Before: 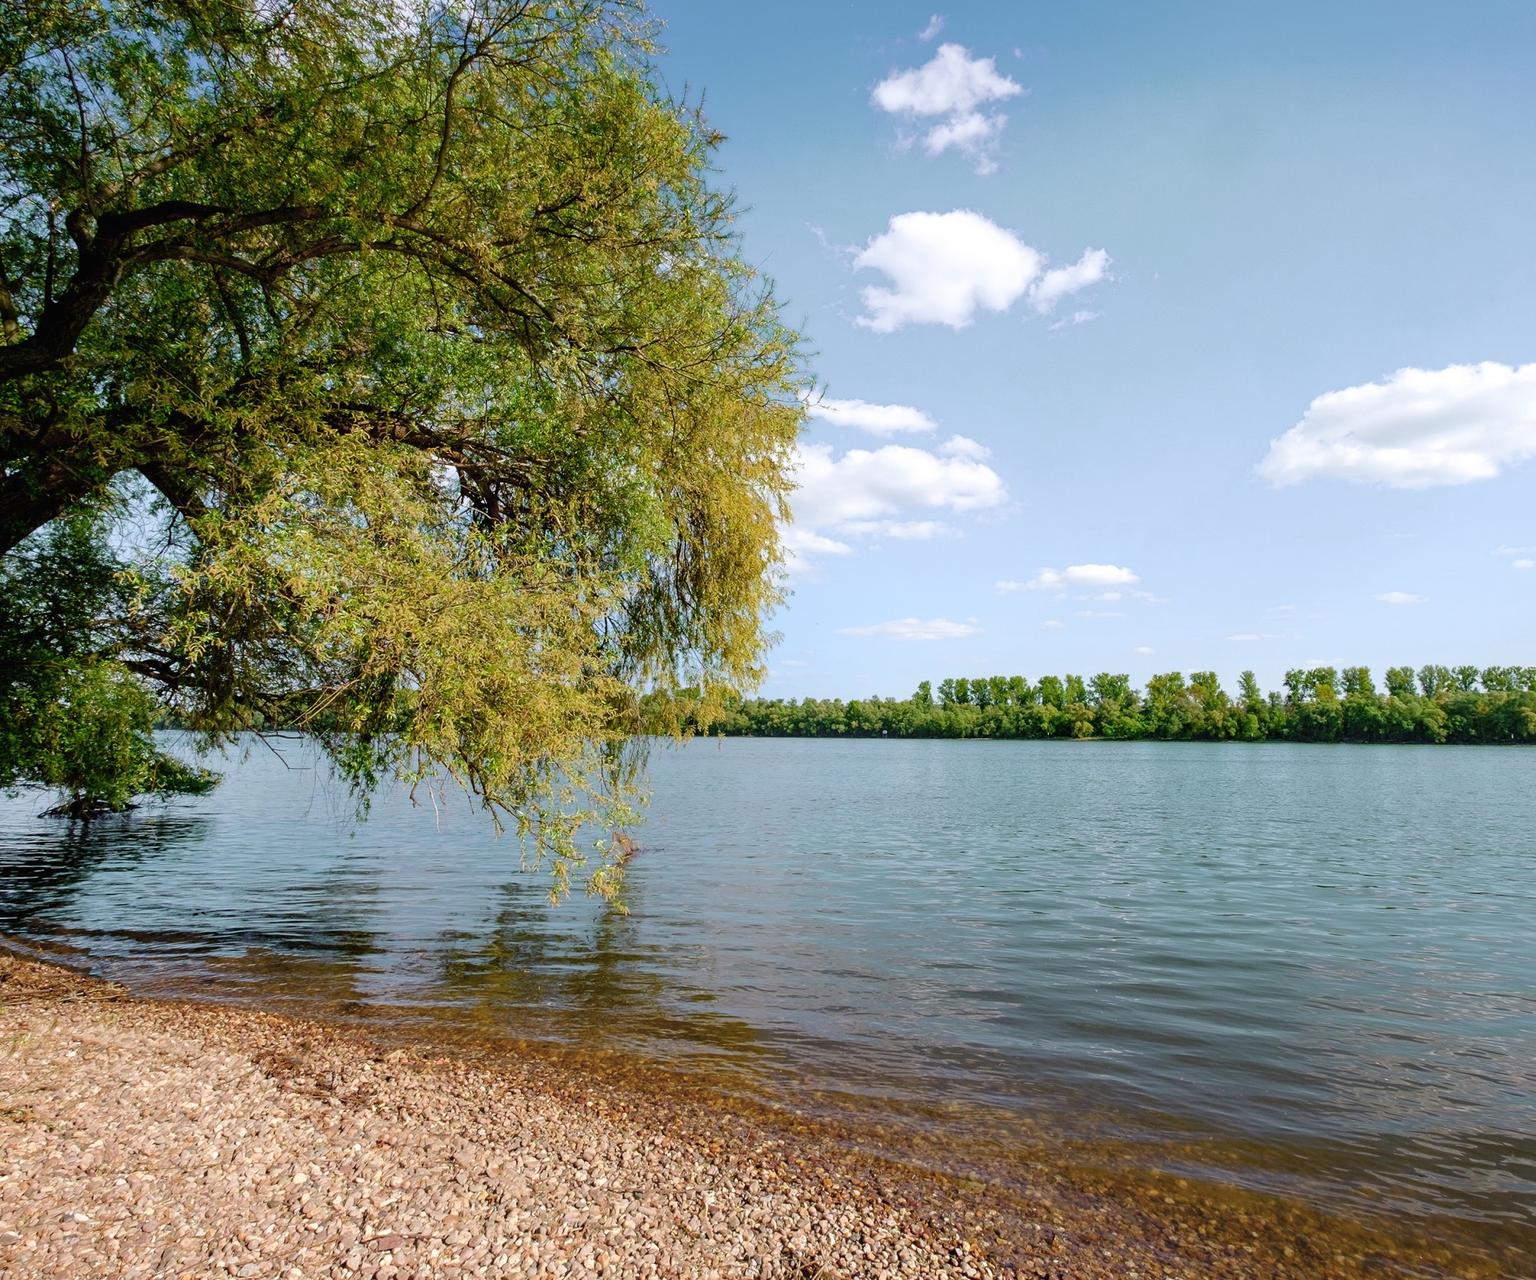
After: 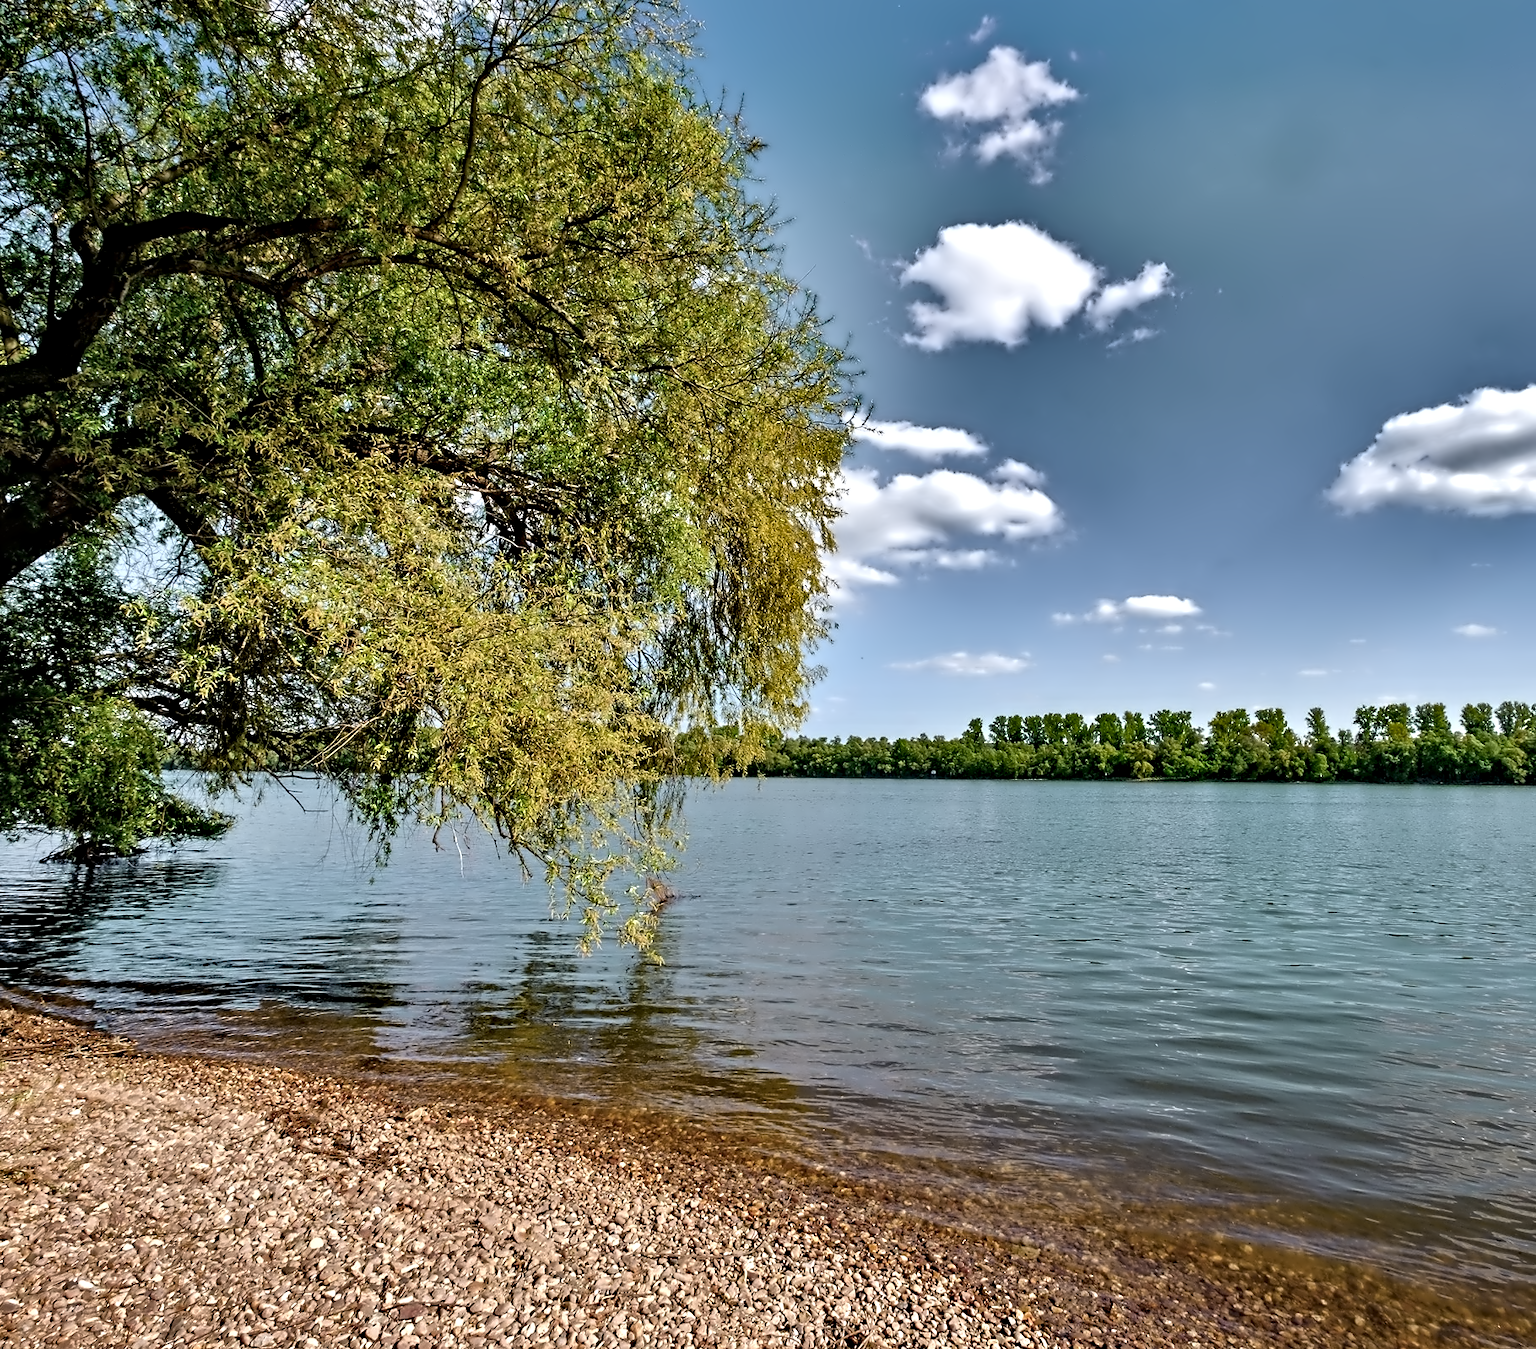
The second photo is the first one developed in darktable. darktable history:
contrast equalizer: octaves 7, y [[0.5, 0.542, 0.583, 0.625, 0.667, 0.708], [0.5 ×6], [0.5 ×6], [0, 0.033, 0.067, 0.1, 0.133, 0.167], [0, 0.05, 0.1, 0.15, 0.2, 0.25]]
shadows and highlights: shadows 20.91, highlights -82.73, soften with gaussian
crop and rotate: right 5.167%
